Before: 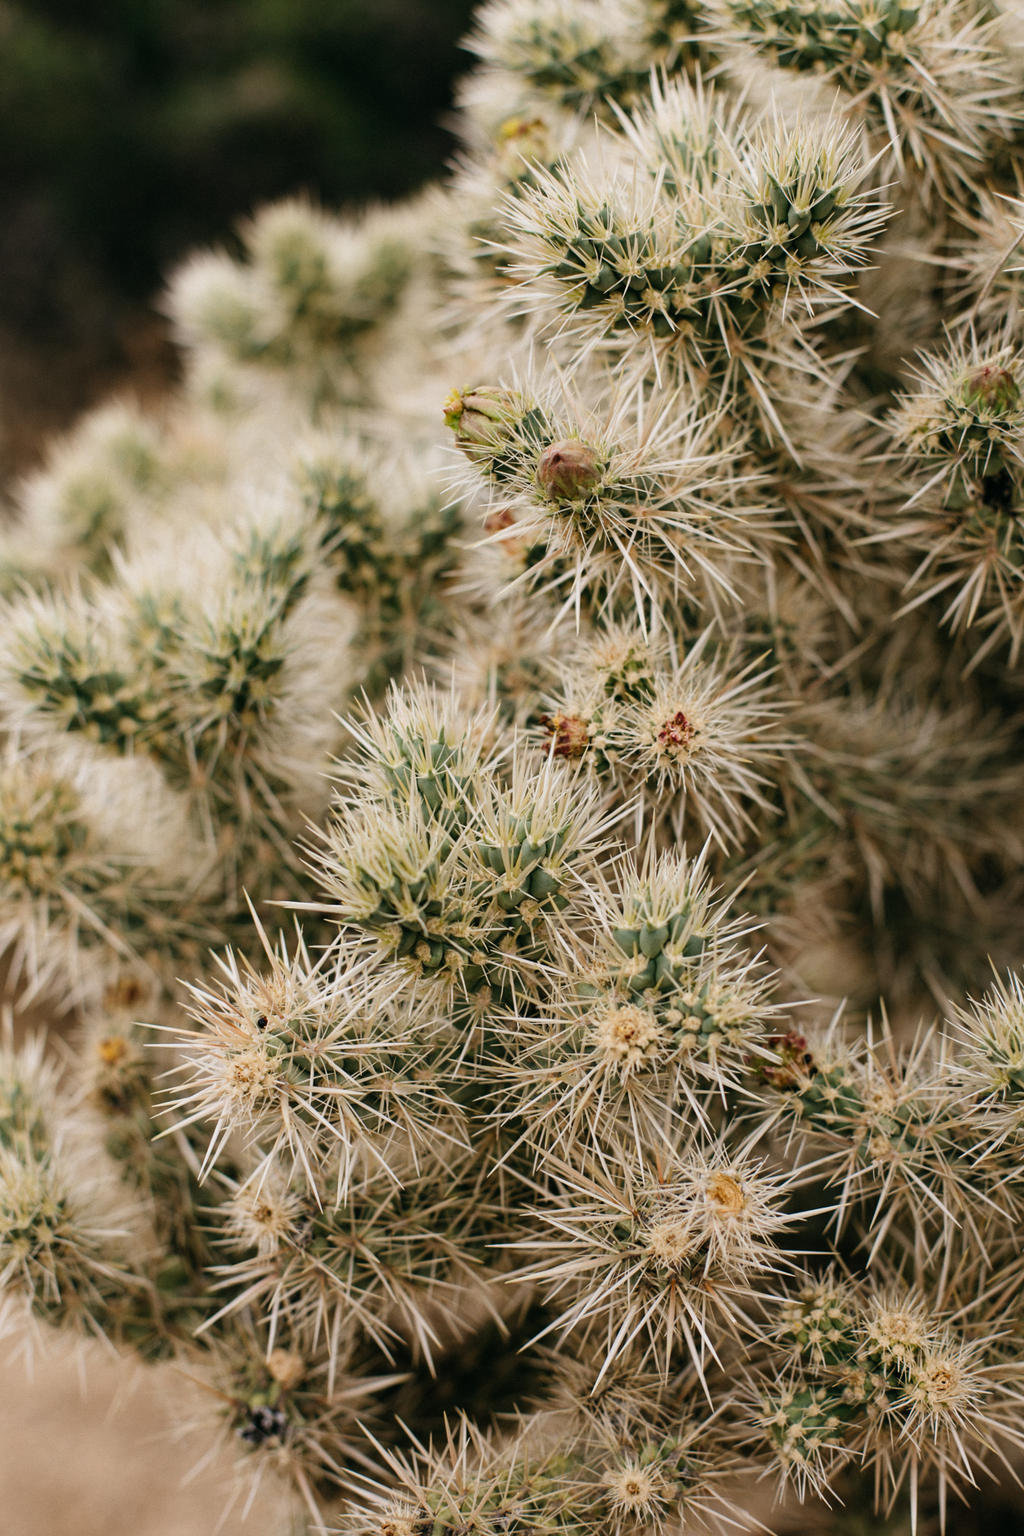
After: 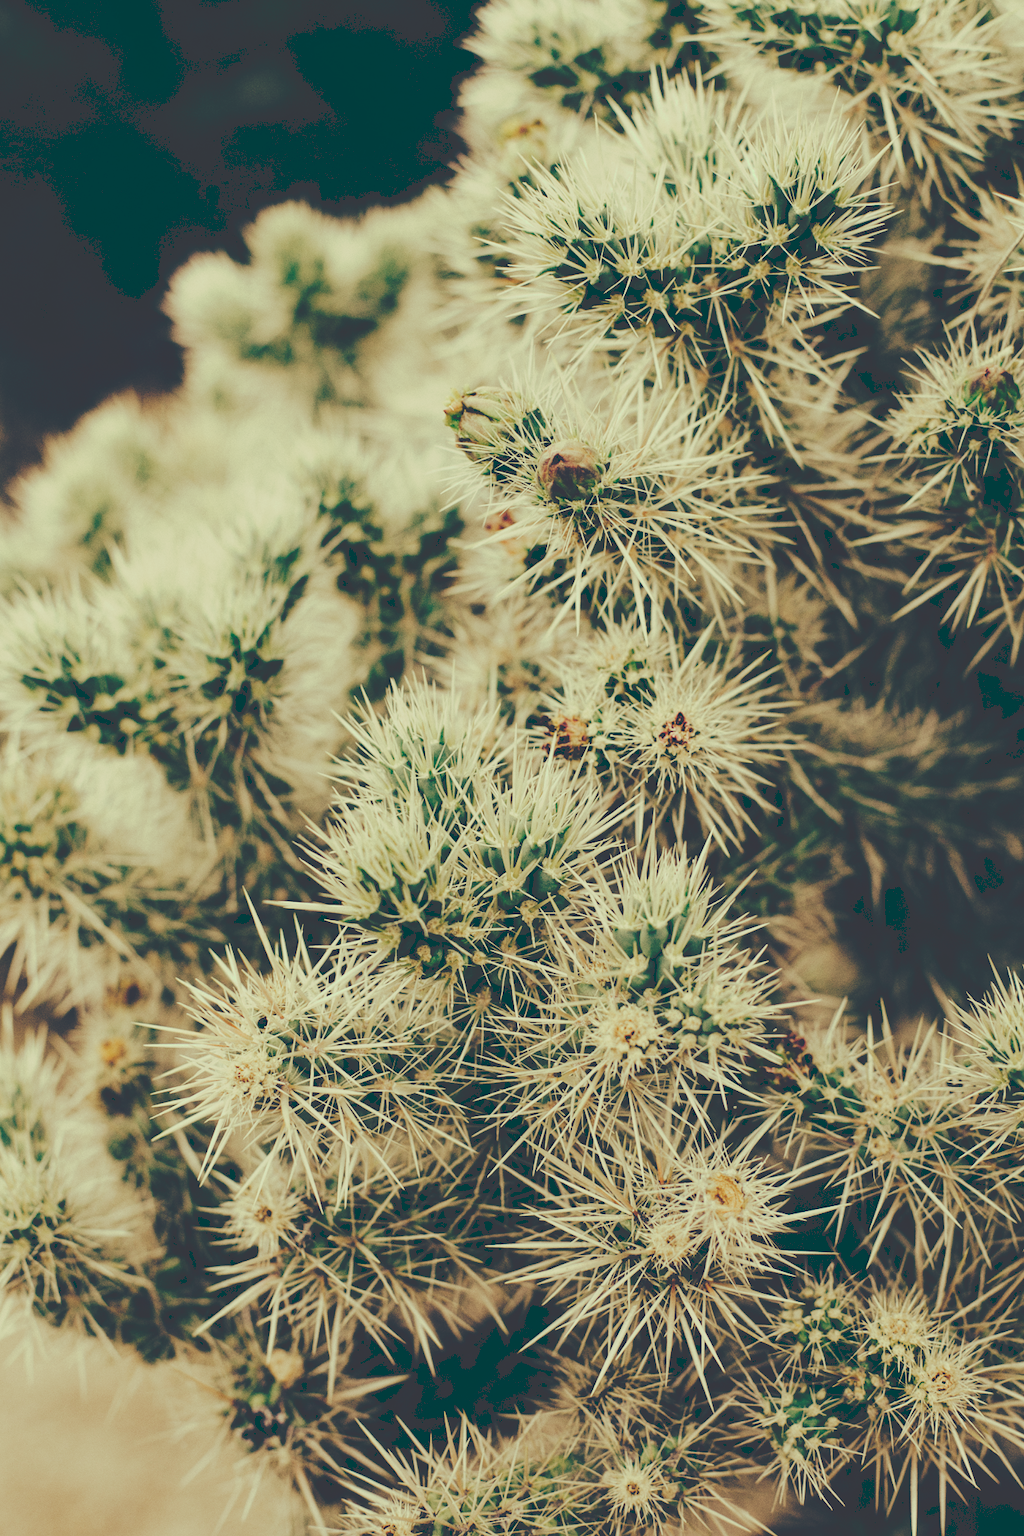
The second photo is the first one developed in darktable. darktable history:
tone curve: curves: ch0 [(0, 0) (0.003, 0.231) (0.011, 0.231) (0.025, 0.231) (0.044, 0.233) (0.069, 0.23) (0.1, 0.231) (0.136, 0.23) (0.177, 0.233) (0.224, 0.246) (0.277, 0.266) (0.335, 0.317) (0.399, 0.426) (0.468, 0.536) (0.543, 0.634) (0.623, 0.71) (0.709, 0.768) (0.801, 0.835) (0.898, 0.88) (1, 1)], preserve colors none
color look up table: target L [92.41, 87.85, 83.94, 76.97, 74.08, 61.99, 60.28, 64.88, 56.4, 50.59, 46.85, 44.35, 25.01, 201.92, 83.7, 80.79, 70.13, 64.95, 62.82, 68.17, 62.43, 45.05, 47.1, 39.81, 32.62, 0.523, 97.38, 90.81, 79.77, 89.12, 67.67, 62.2, 82.84, 69.38, 56.82, 45.47, 41.44, 33.04, 40.67, 17.22, 0.537, 0.538, 0.518, 15.91, 76.37, 75.15, 62.33, 42.49, 17.66], target a [-22.41, -36.52, -23.94, -48.7, -32.77, -41.12, -37.51, -11.91, -21.61, -35.81, -15.87, -25.6, -66.56, 0, -4.351, -6.52, 21.67, 38.61, 8.326, 33.26, 22.66, 4.407, 33.33, 18.36, 46.11, 5.828, -14.7, -2.696, -3.171, -0.833, -0.571, 43.12, 6.842, 2.18, 9.182, -8.988, 2.563, -3.102, 15.95, -45.16, 6.319, 14.58, 7.977, -44.96, -46.42, -39.01, -18.18, -18.41, -47.57], target b [44.8, 53.09, 30.47, 35.17, 34.68, 34.39, 17.52, 29.58, 10.25, 22.51, 23.48, 9.666, -2.65, -0.001, 40.28, 50.63, 42.4, 35.66, 22.89, 28.43, 17.07, 22.7, 28.14, 8.405, 1.123, -44.09, 28.87, 21.76, 4.183, 17.49, 18.56, 14.24, 9.055, -12.41, 3.38, -15.92, -8.452, -1.582, -6.615, -26.86, -45.42, -69.08, -51.67, -17.83, 12.02, -2.91, 6.135, -4.918, -22.59], num patches 49
